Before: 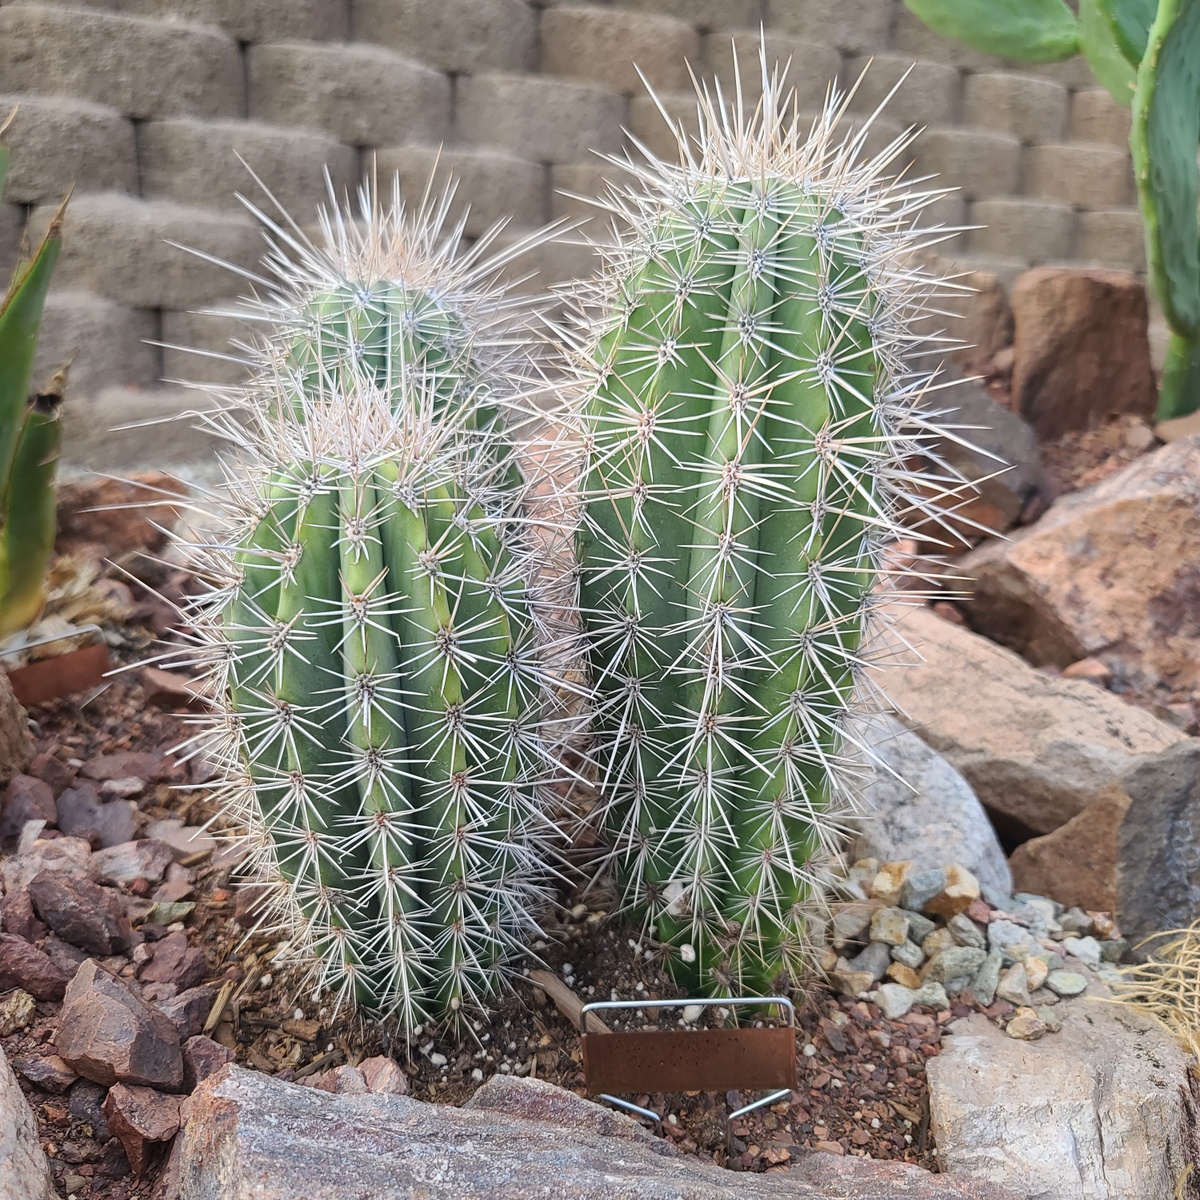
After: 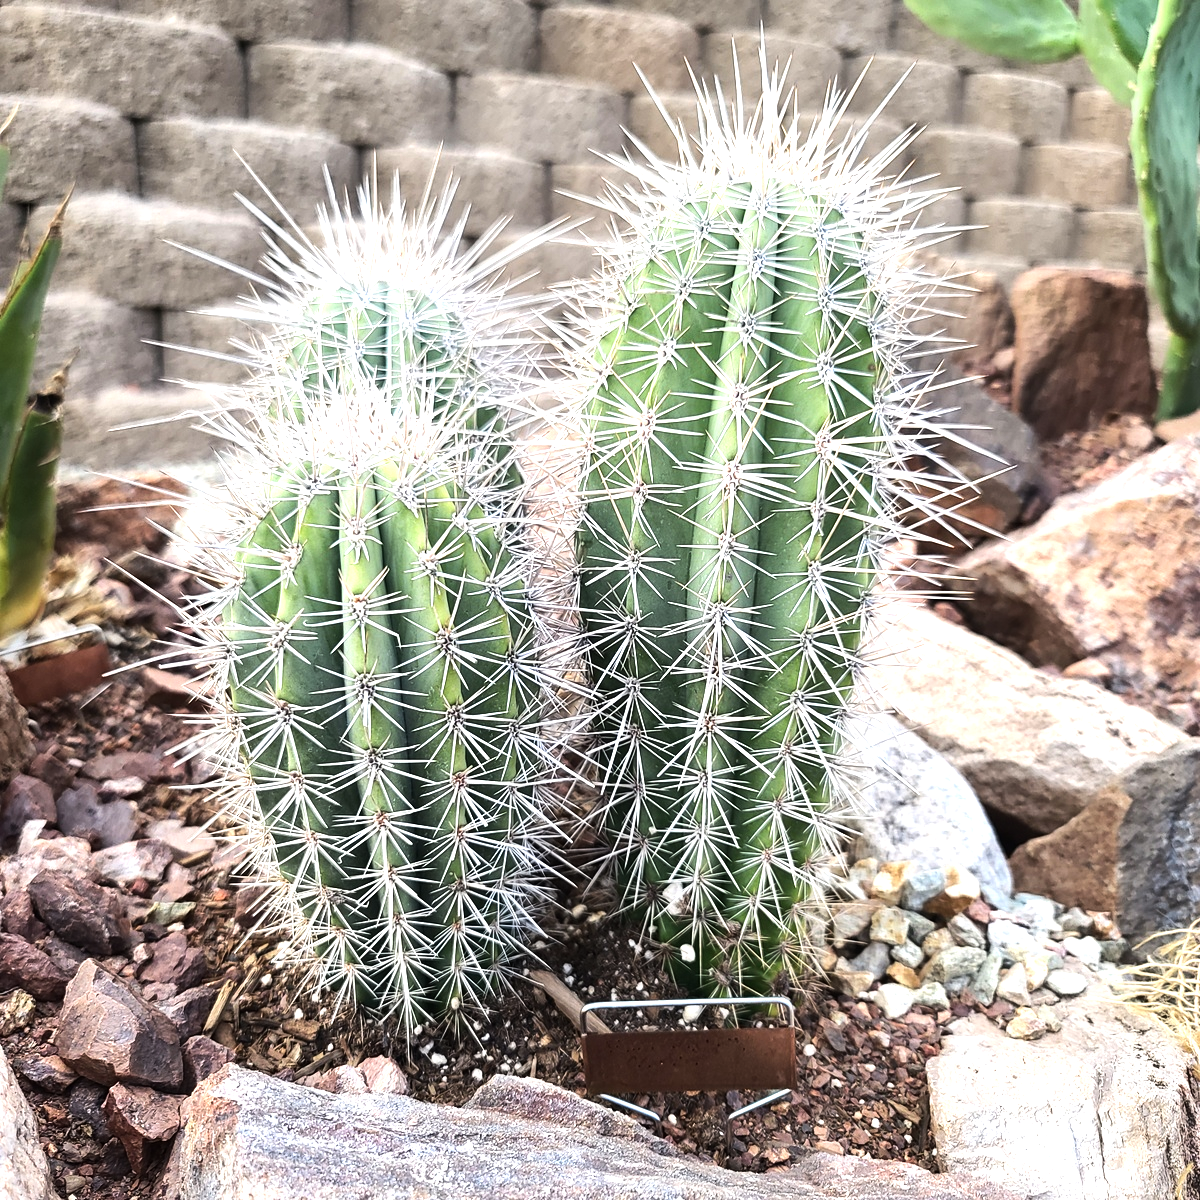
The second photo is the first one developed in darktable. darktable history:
tone equalizer: -8 EV -1.1 EV, -7 EV -1.02 EV, -6 EV -0.899 EV, -5 EV -0.584 EV, -3 EV 0.574 EV, -2 EV 0.865 EV, -1 EV 1.01 EV, +0 EV 1.07 EV, edges refinement/feathering 500, mask exposure compensation -1.57 EV, preserve details no
exposure: exposure 0.201 EV, compensate exposure bias true, compensate highlight preservation false
